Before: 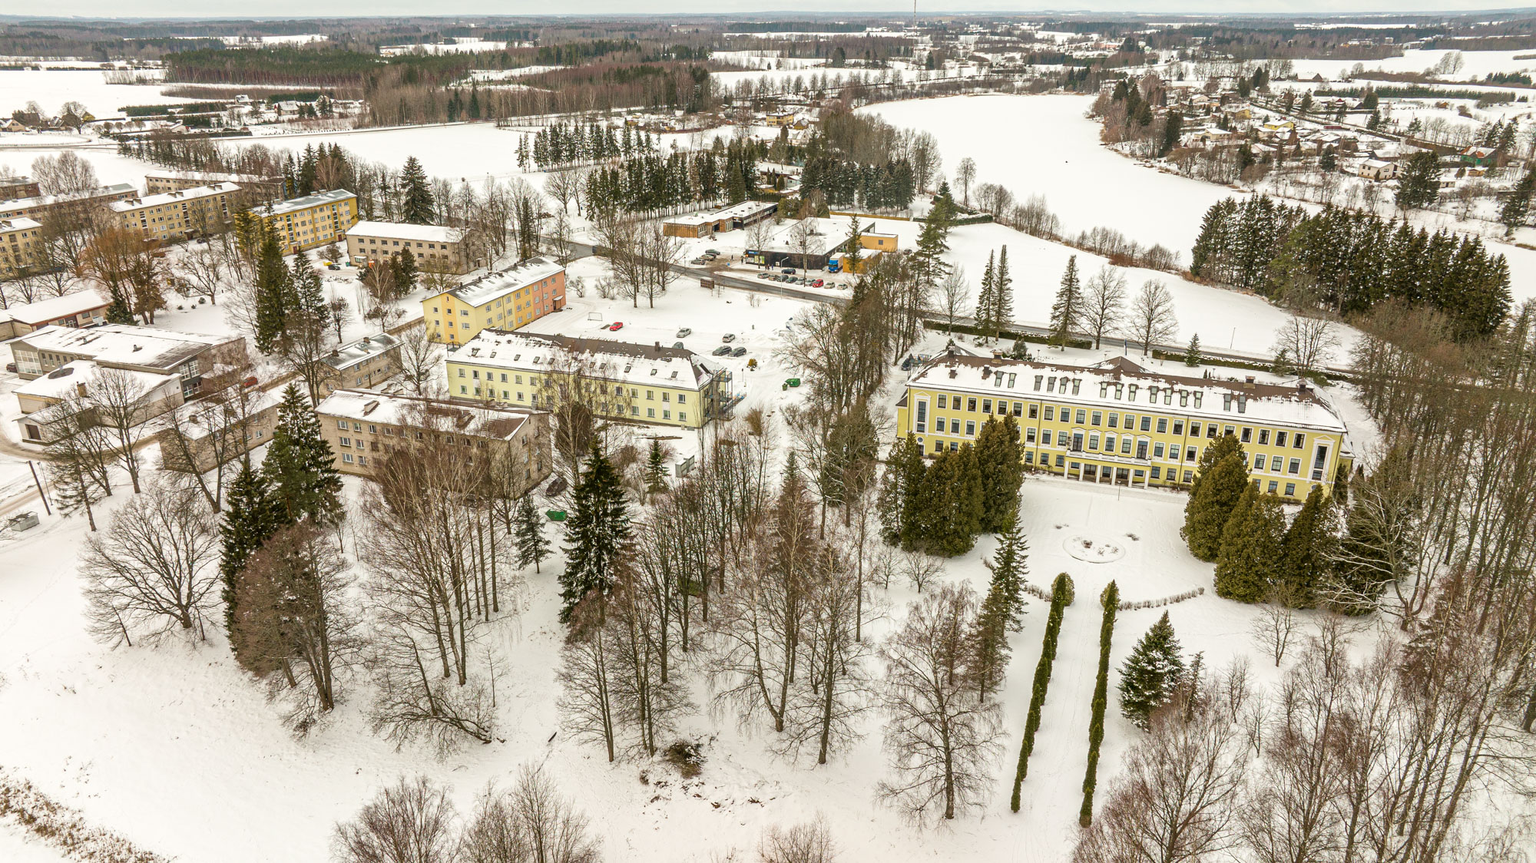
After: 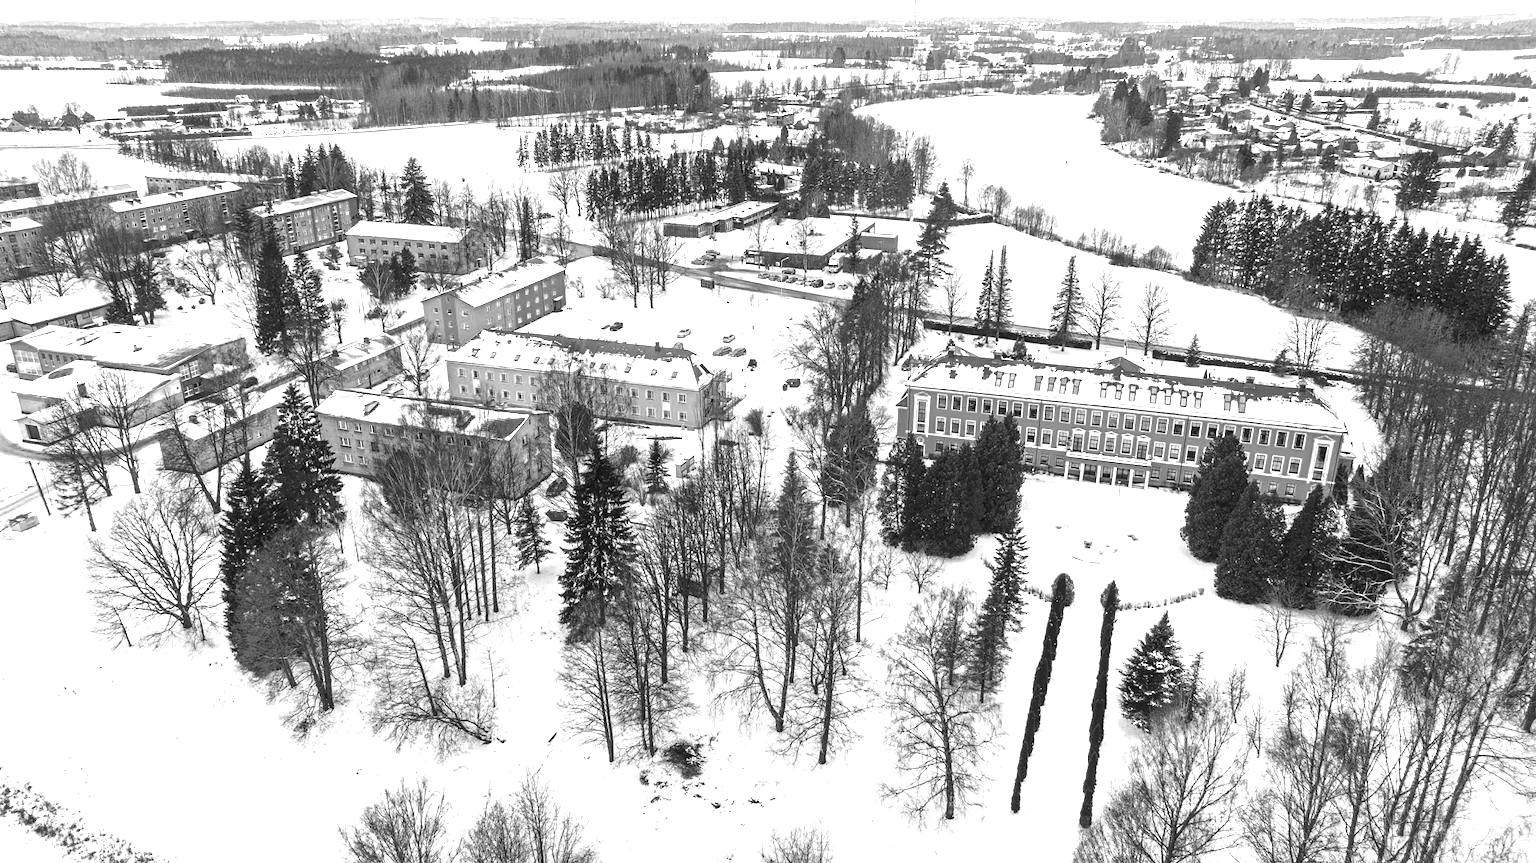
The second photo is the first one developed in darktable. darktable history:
exposure: black level correction 0, exposure 1.379 EV, compensate highlight preservation false
color zones: curves: ch0 [(0.287, 0.048) (0.493, 0.484) (0.737, 0.816)]; ch1 [(0, 0) (0.143, 0) (0.286, 0) (0.429, 0) (0.571, 0) (0.714, 0) (0.857, 0)]
color correction: highlights b* -0.009, saturation 0.875
color balance rgb: linear chroma grading › global chroma 9.807%, perceptual saturation grading › global saturation 20%, perceptual saturation grading › highlights -49.914%, perceptual saturation grading › shadows 24.308%, global vibrance 20%
